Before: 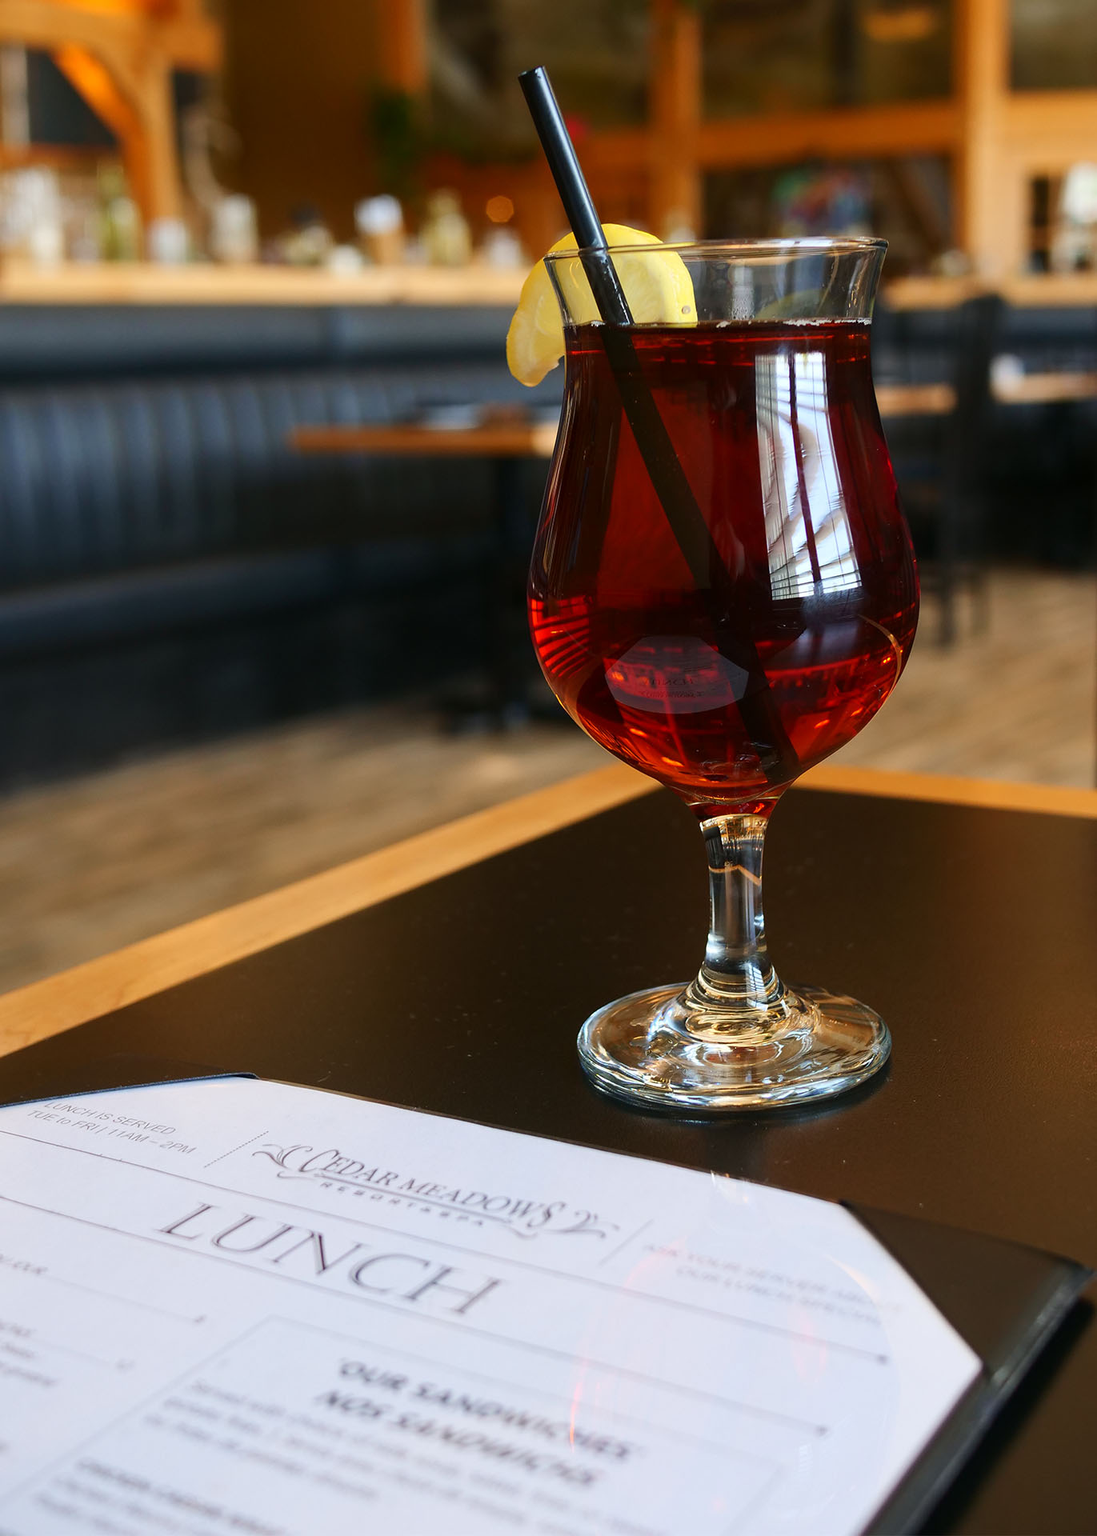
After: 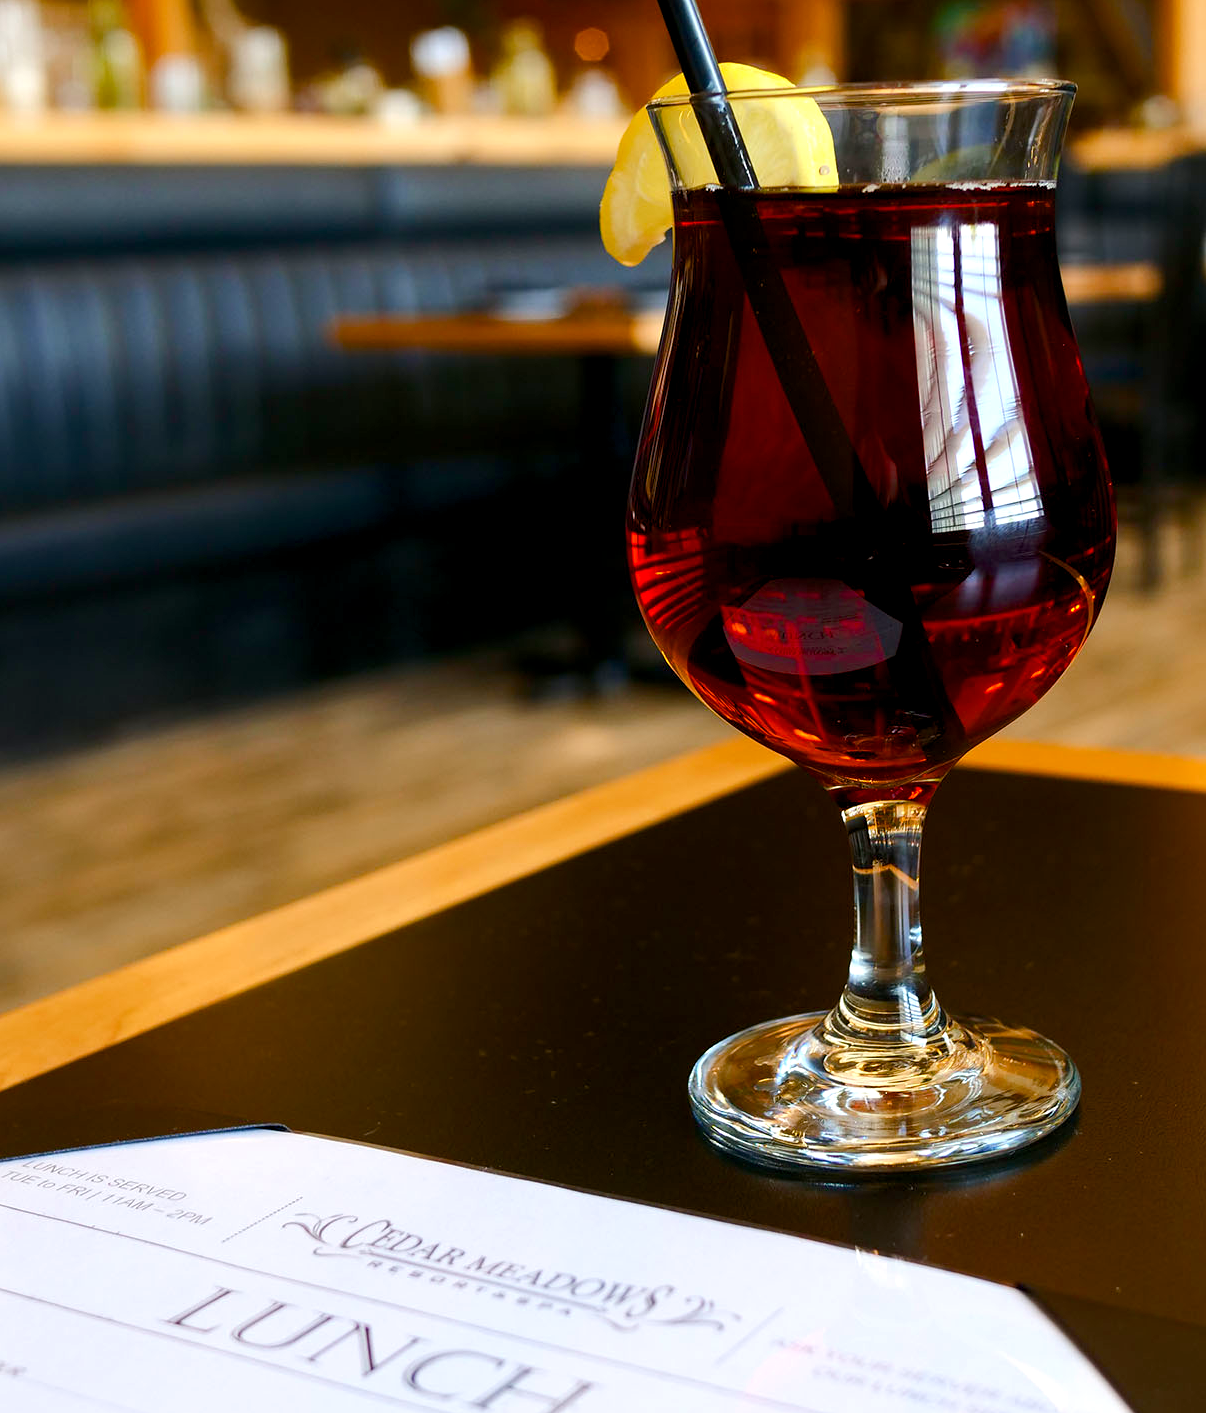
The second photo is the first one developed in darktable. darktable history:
color balance rgb: global offset › luminance -0.51%, perceptual saturation grading › global saturation 27.53%, perceptual saturation grading › highlights -25%, perceptual saturation grading › shadows 25%, perceptual brilliance grading › highlights 6.62%, perceptual brilliance grading › mid-tones 17.07%, perceptual brilliance grading › shadows -5.23%
crop and rotate: left 2.425%, top 11.305%, right 9.6%, bottom 15.08%
exposure: exposure 0.081 EV, compensate highlight preservation false
